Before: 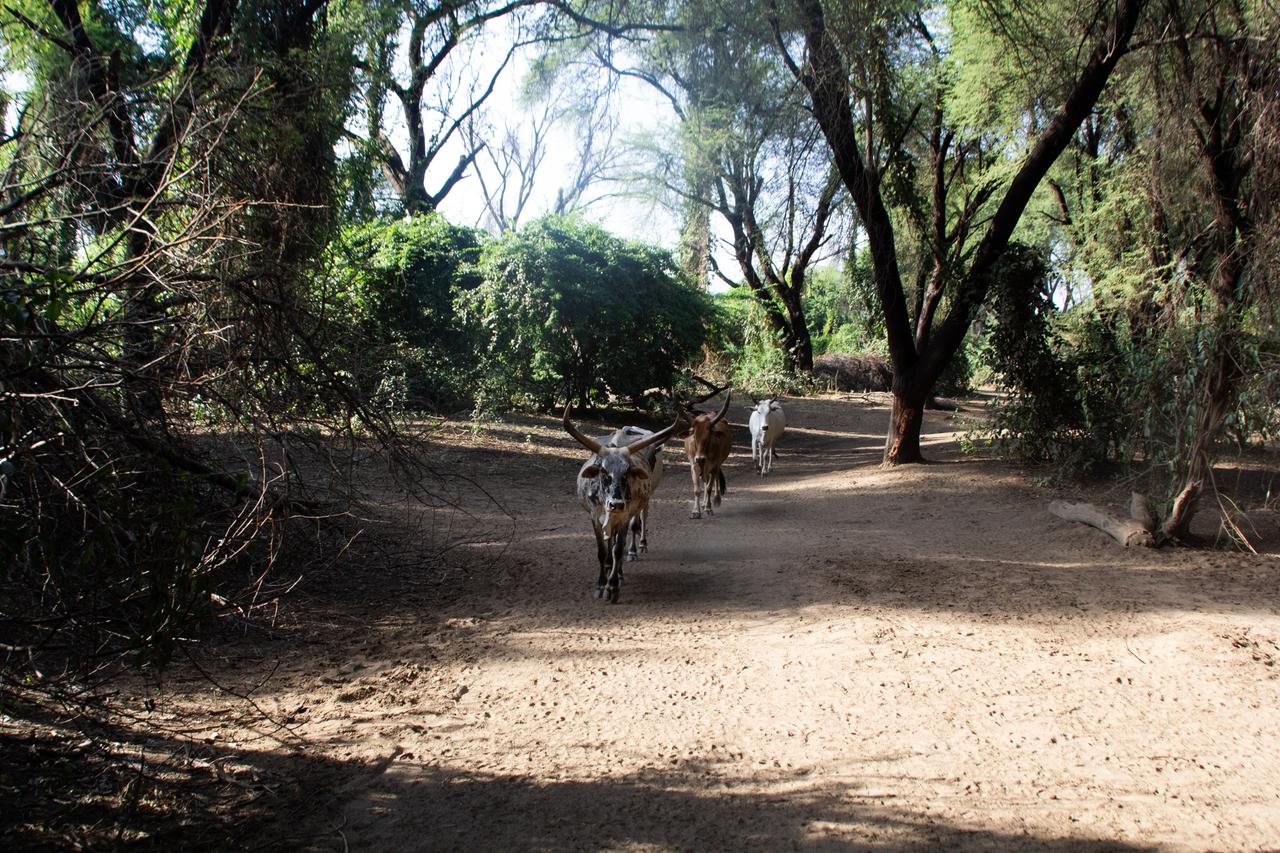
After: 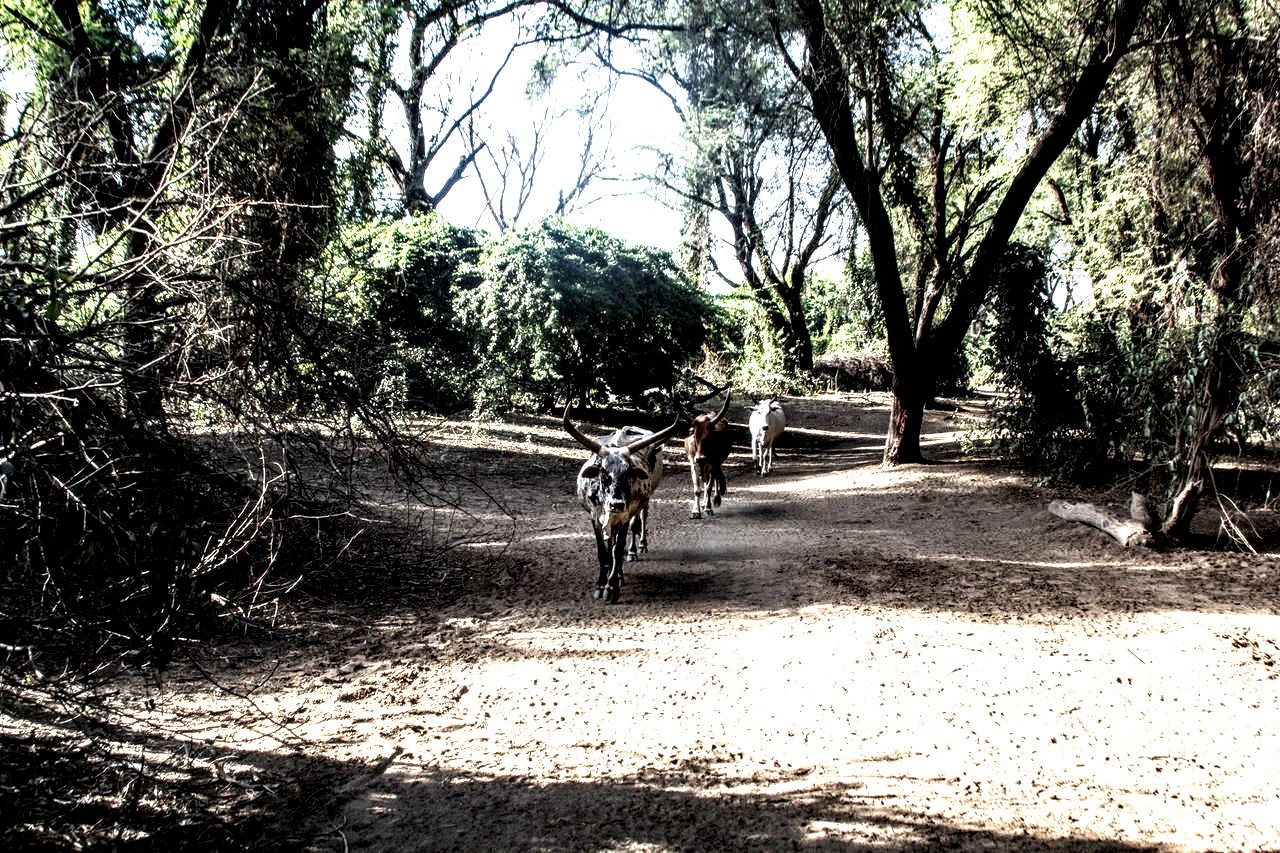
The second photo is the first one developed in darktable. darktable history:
local contrast: highlights 109%, shadows 45%, detail 291%
color balance rgb: global offset › luminance 0.277%, perceptual saturation grading › global saturation 0.667%, perceptual brilliance grading › highlights 8.439%, perceptual brilliance grading › mid-tones 3.937%, perceptual brilliance grading › shadows 1.598%
